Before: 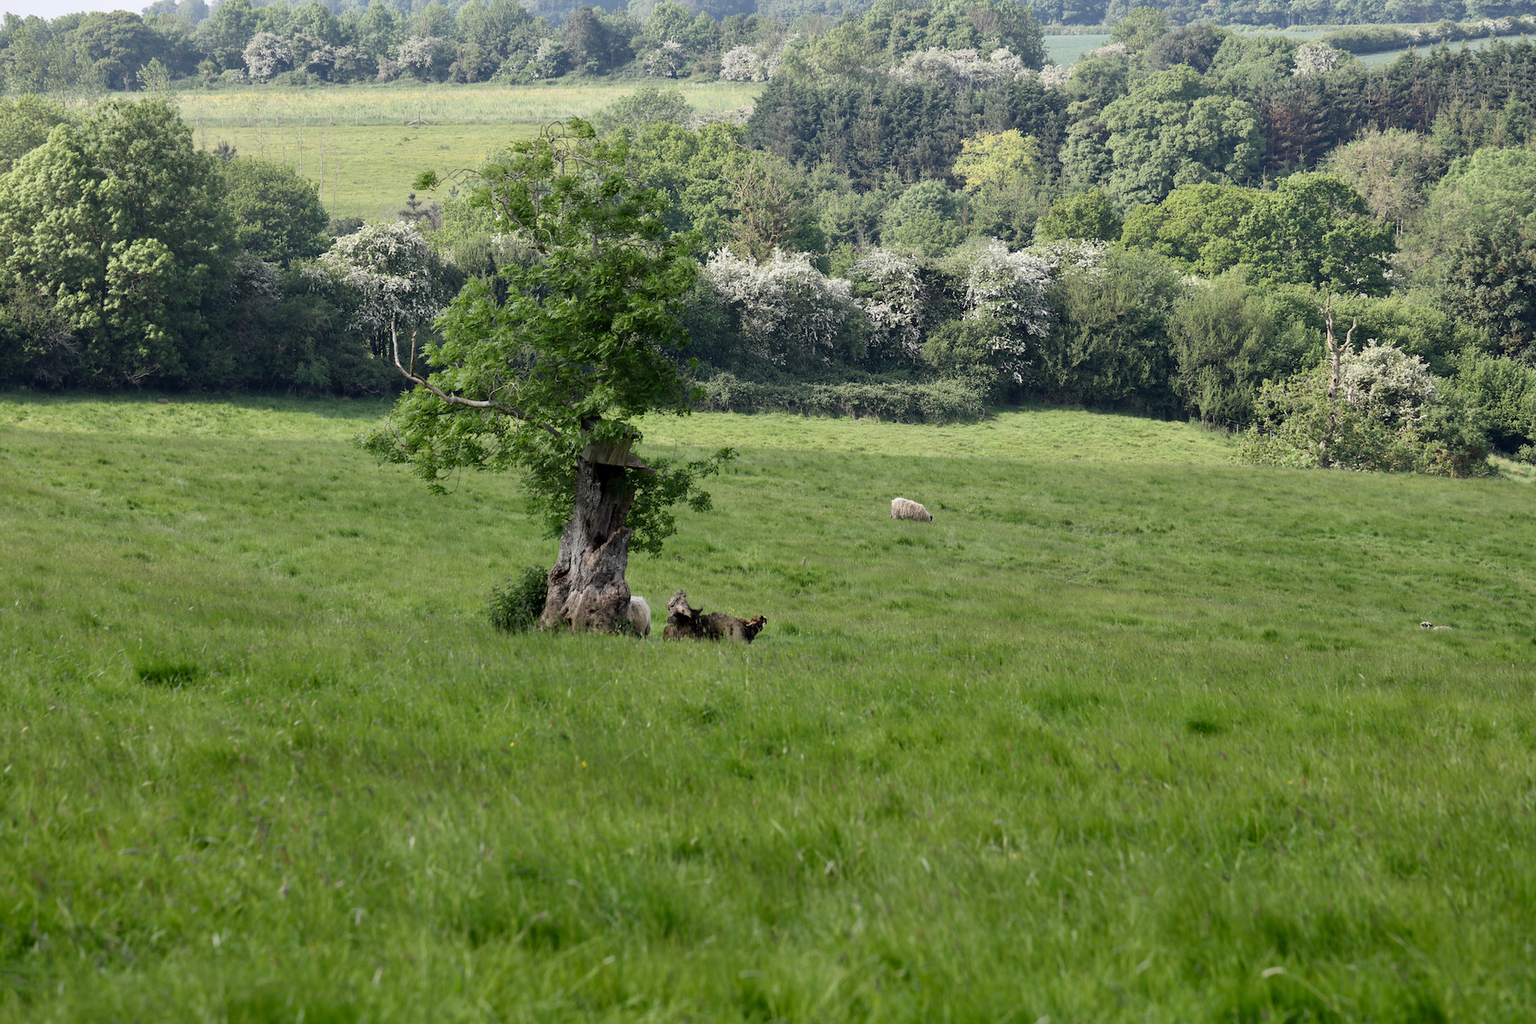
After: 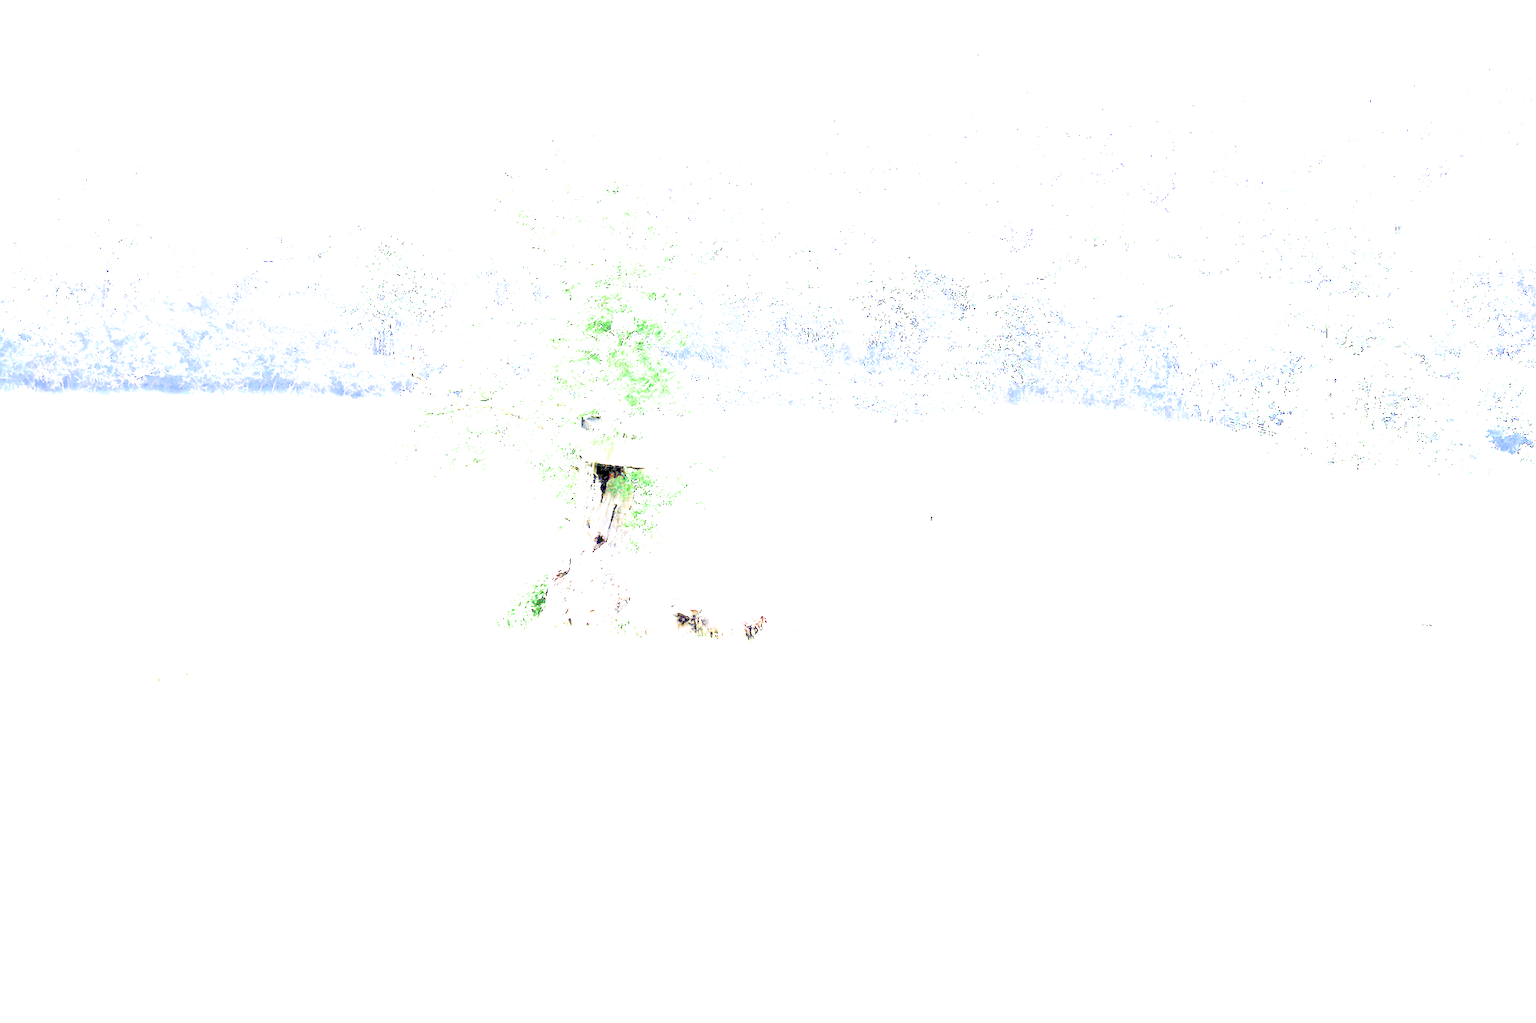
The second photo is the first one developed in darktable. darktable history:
filmic rgb: black relative exposure -7.65 EV, white relative exposure 4.56 EV, hardness 3.61
exposure: exposure 8 EV, compensate highlight preservation false
white balance: red 0.974, blue 1.044
